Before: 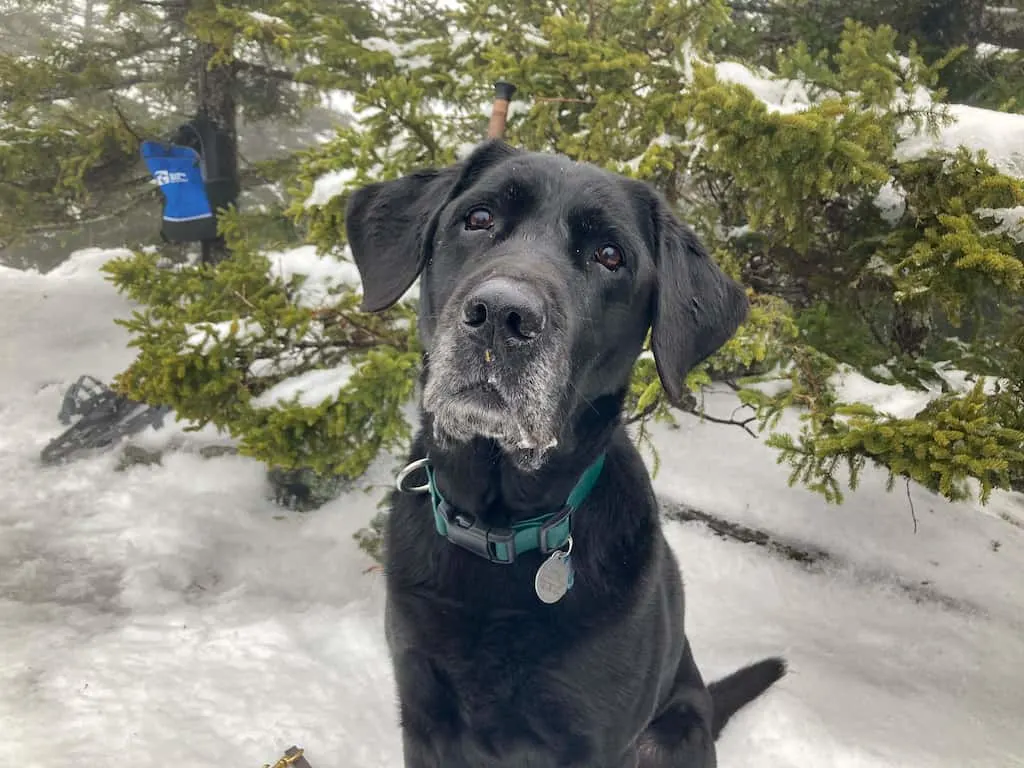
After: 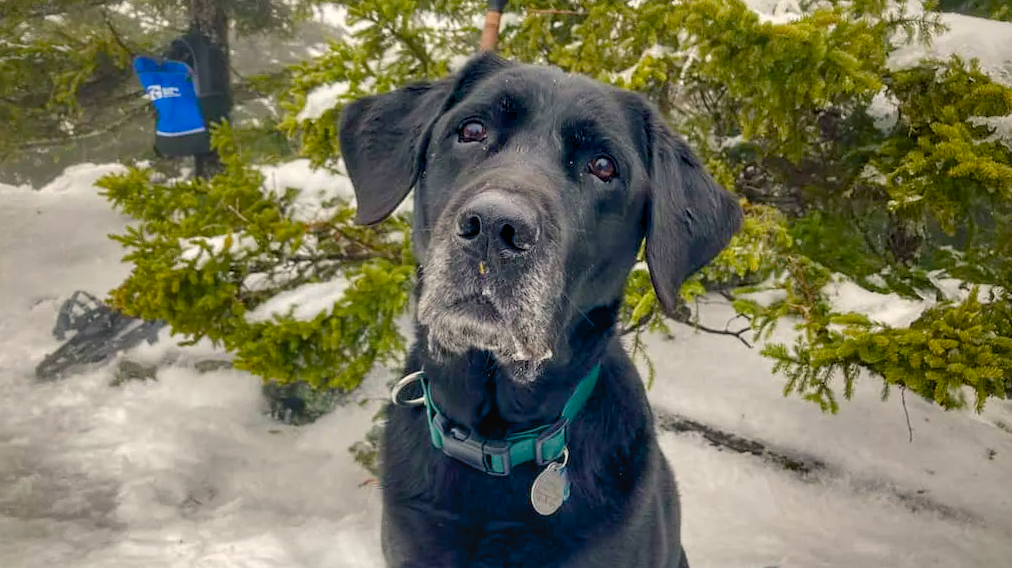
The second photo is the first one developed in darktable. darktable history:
local contrast: detail 110%
crop: top 11.038%, bottom 13.962%
rotate and perspective: rotation -0.45°, automatic cropping original format, crop left 0.008, crop right 0.992, crop top 0.012, crop bottom 0.988
color balance rgb: shadows lift › chroma 1%, shadows lift › hue 240.84°, highlights gain › chroma 2%, highlights gain › hue 73.2°, global offset › luminance -0.5%, perceptual saturation grading › global saturation 20%, perceptual saturation grading › highlights -25%, perceptual saturation grading › shadows 50%, global vibrance 25.26%
vignetting: saturation 0, unbound false
